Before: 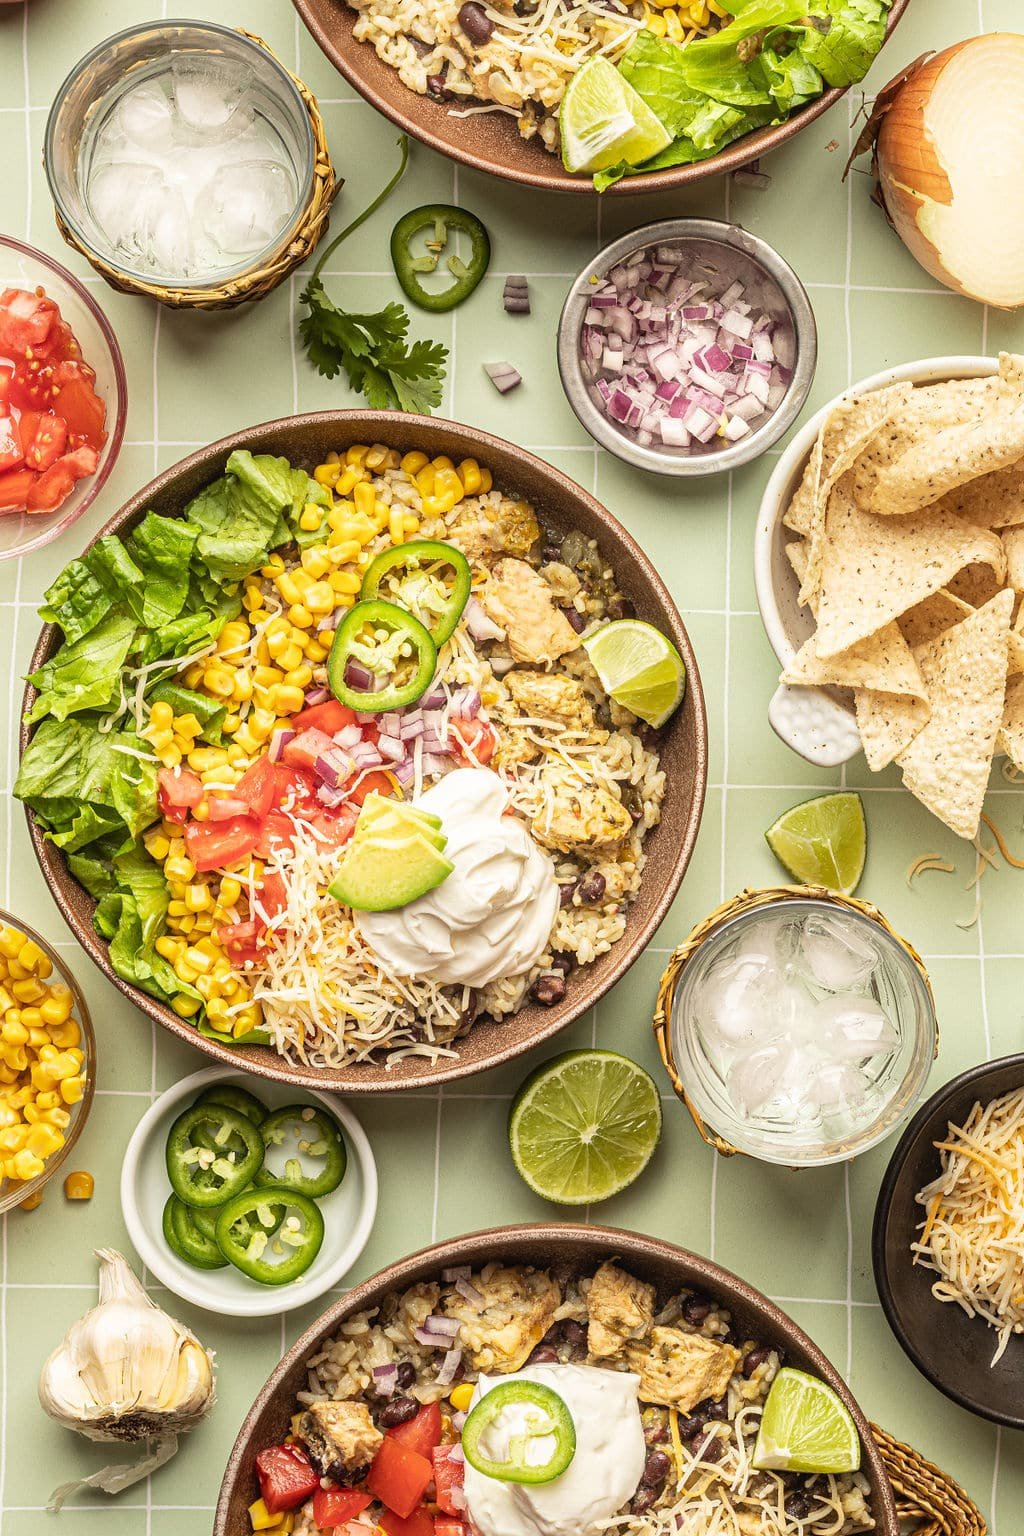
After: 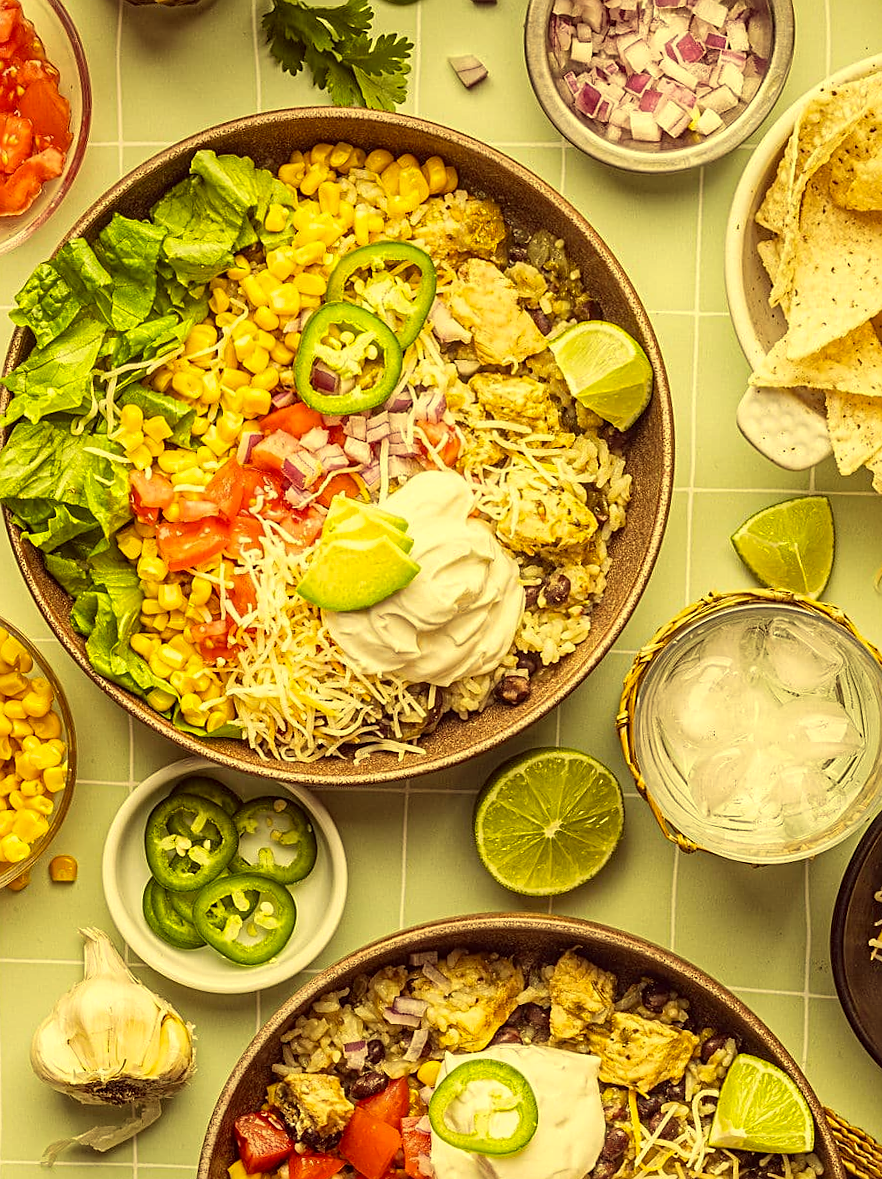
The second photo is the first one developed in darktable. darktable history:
color correction: highlights a* -0.482, highlights b* 40, shadows a* 9.8, shadows b* -0.161
sharpen: on, module defaults
crop: top 20.916%, right 9.437%, bottom 0.316%
rotate and perspective: rotation 0.074°, lens shift (vertical) 0.096, lens shift (horizontal) -0.041, crop left 0.043, crop right 0.952, crop top 0.024, crop bottom 0.979
